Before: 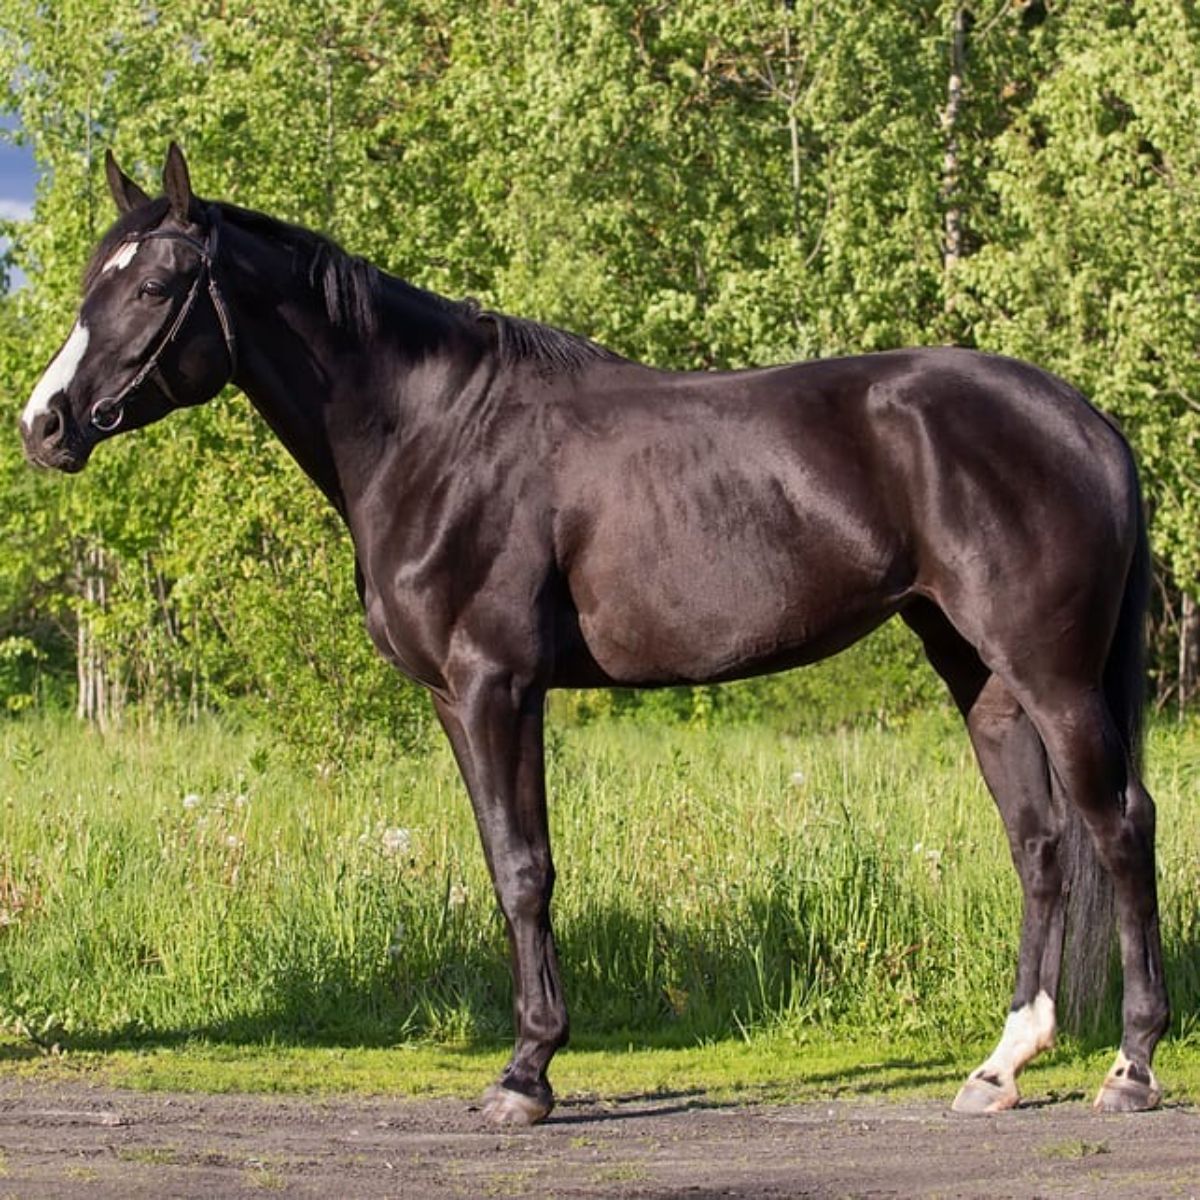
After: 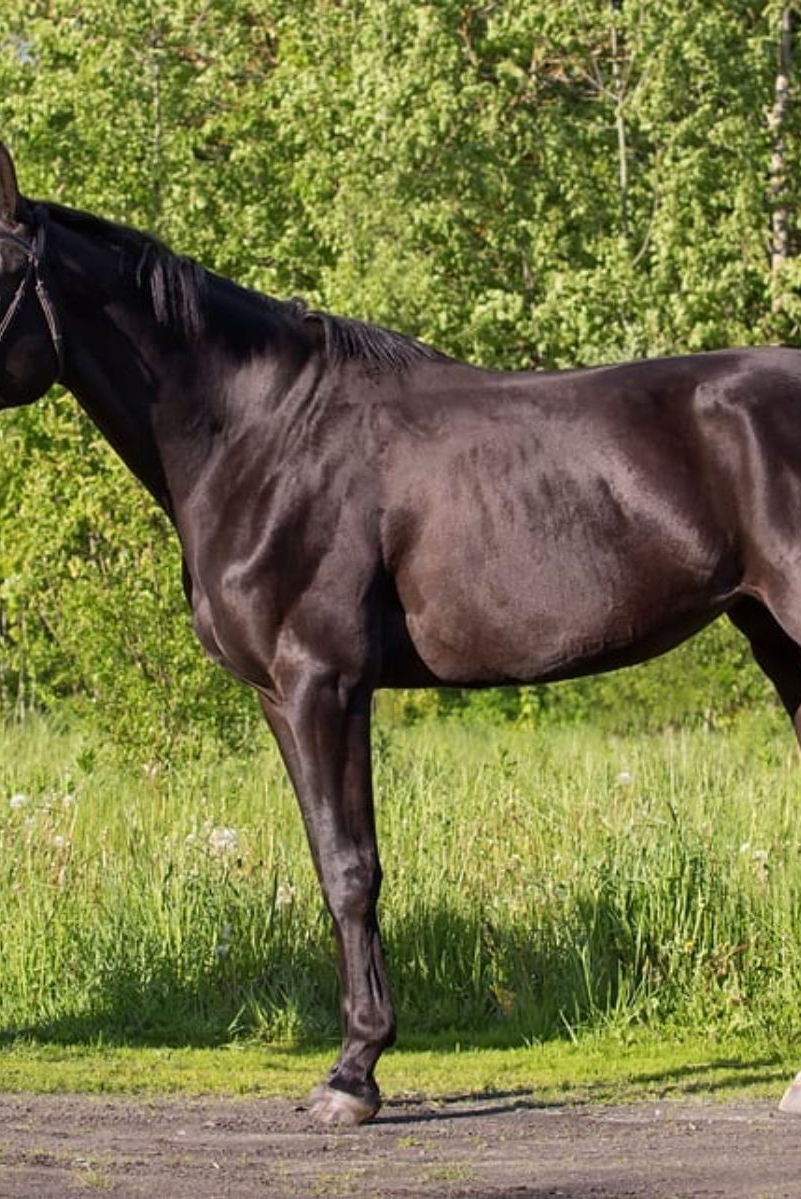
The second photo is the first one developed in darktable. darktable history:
crop and rotate: left 14.443%, right 18.737%
